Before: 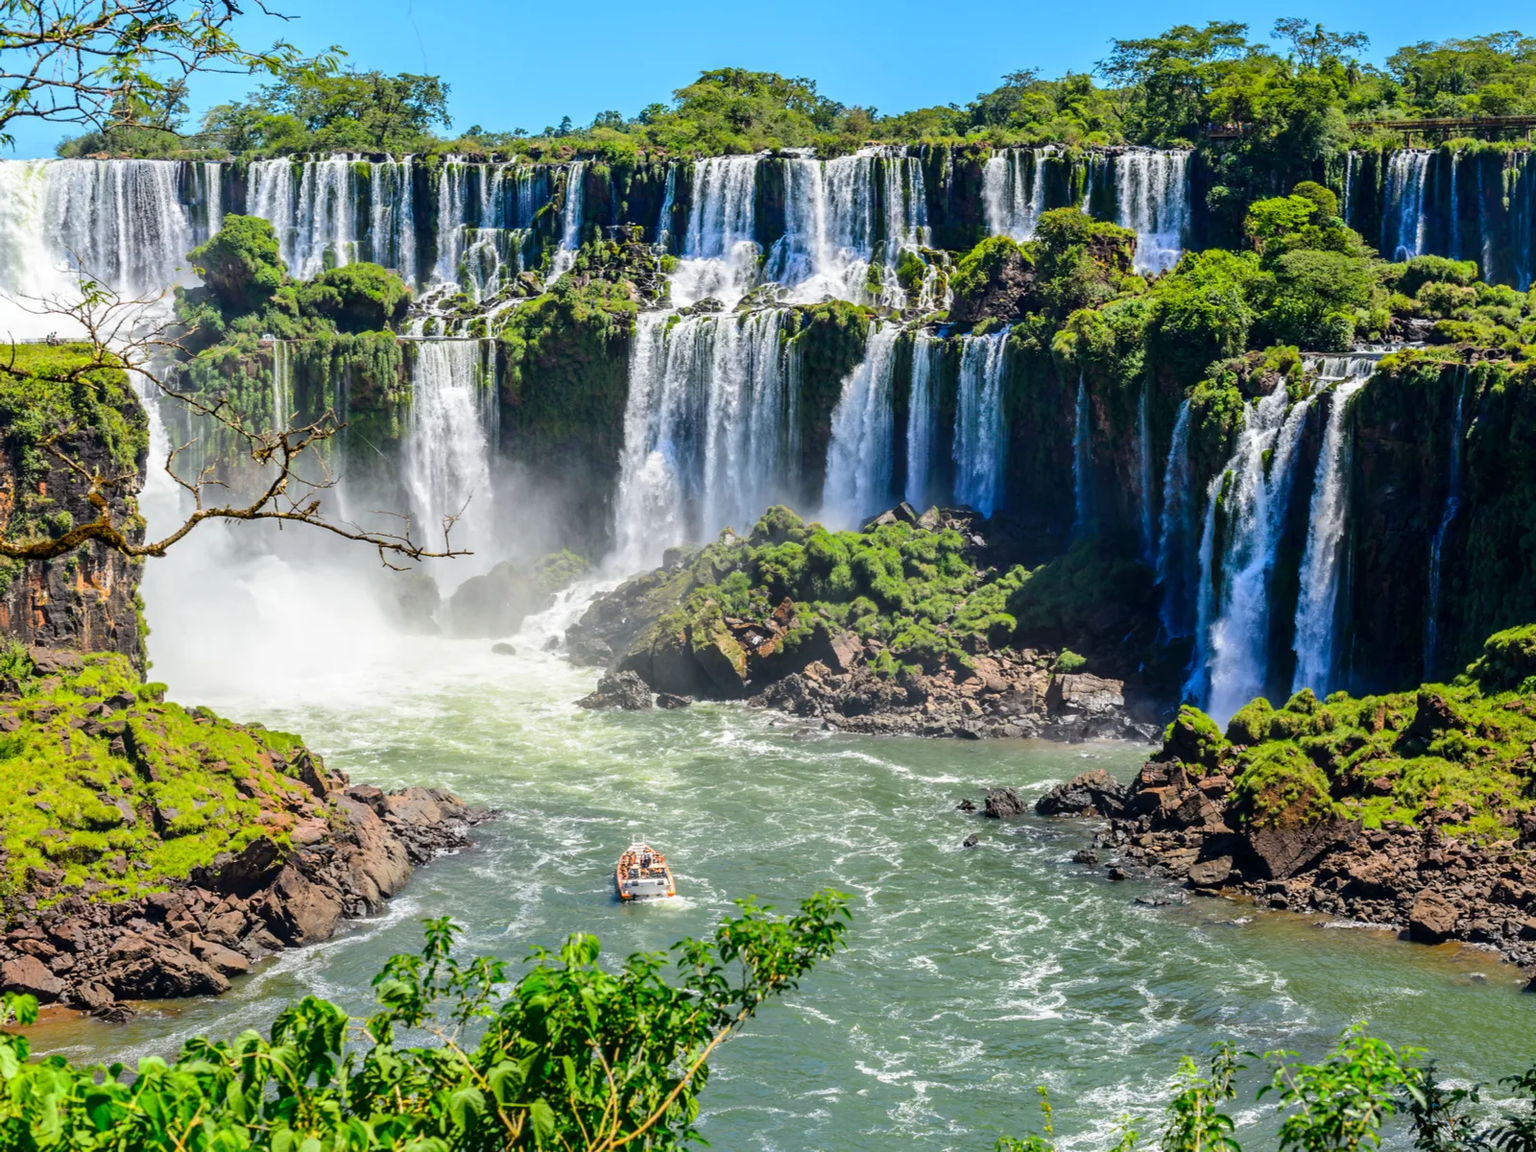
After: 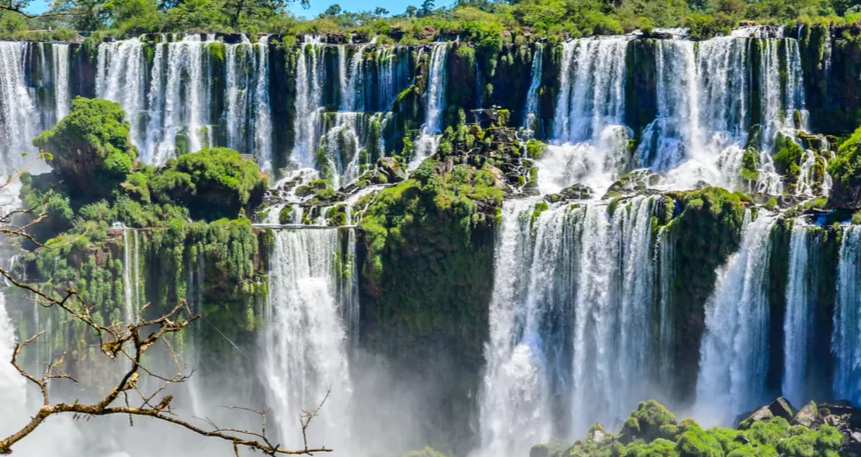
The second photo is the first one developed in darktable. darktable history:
crop: left 10.077%, top 10.54%, right 36.094%, bottom 51.325%
